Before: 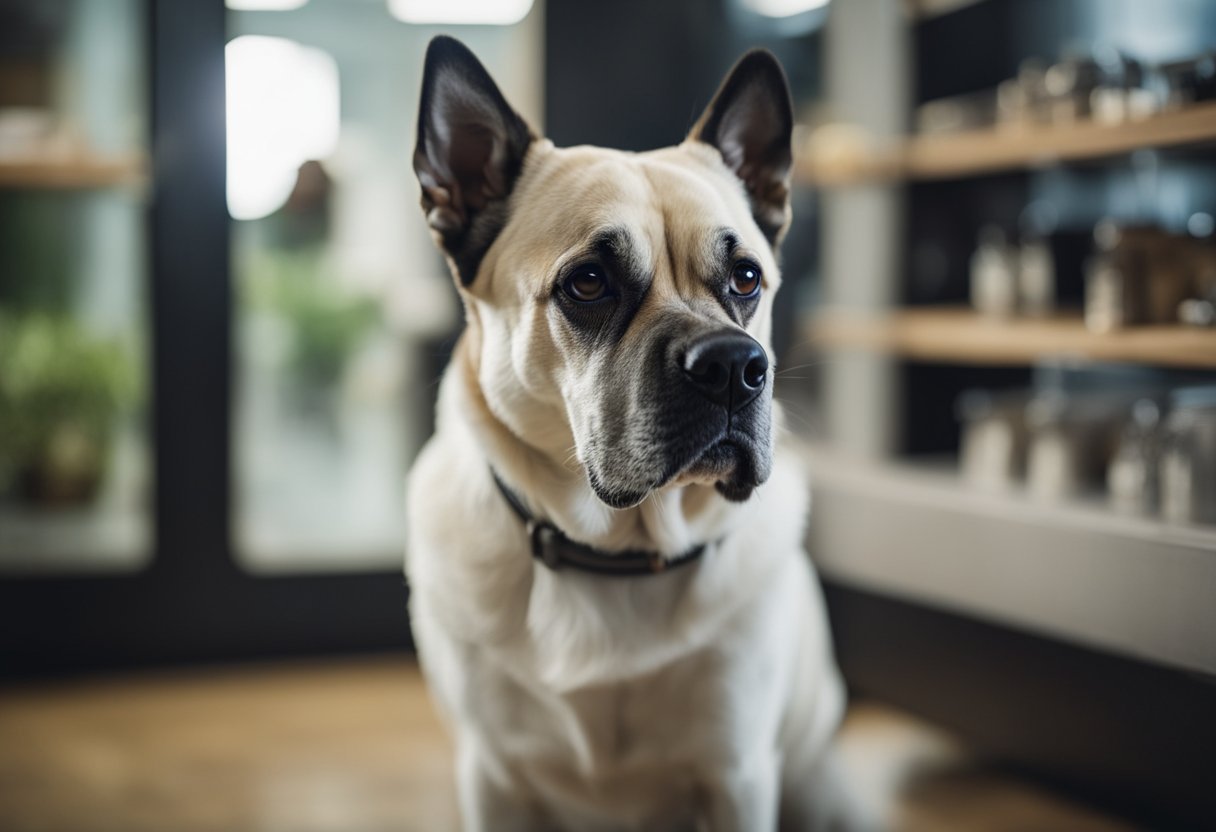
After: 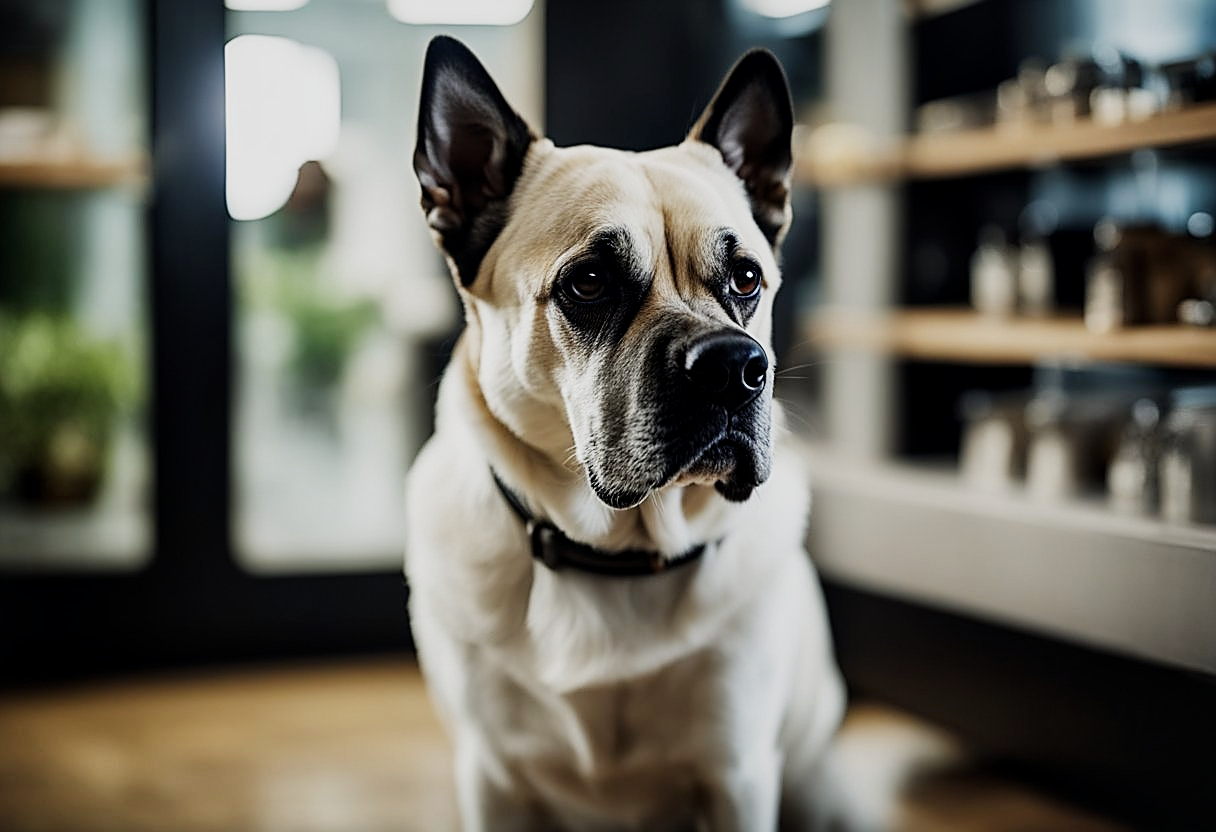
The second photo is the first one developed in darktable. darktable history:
color balance: contrast -15%
local contrast: mode bilateral grid, contrast 20, coarseness 50, detail 130%, midtone range 0.2
sigmoid: contrast 2, skew -0.2, preserve hue 0%, red attenuation 0.1, red rotation 0.035, green attenuation 0.1, green rotation -0.017, blue attenuation 0.15, blue rotation -0.052, base primaries Rec2020
sharpen: radius 1.685, amount 1.294
